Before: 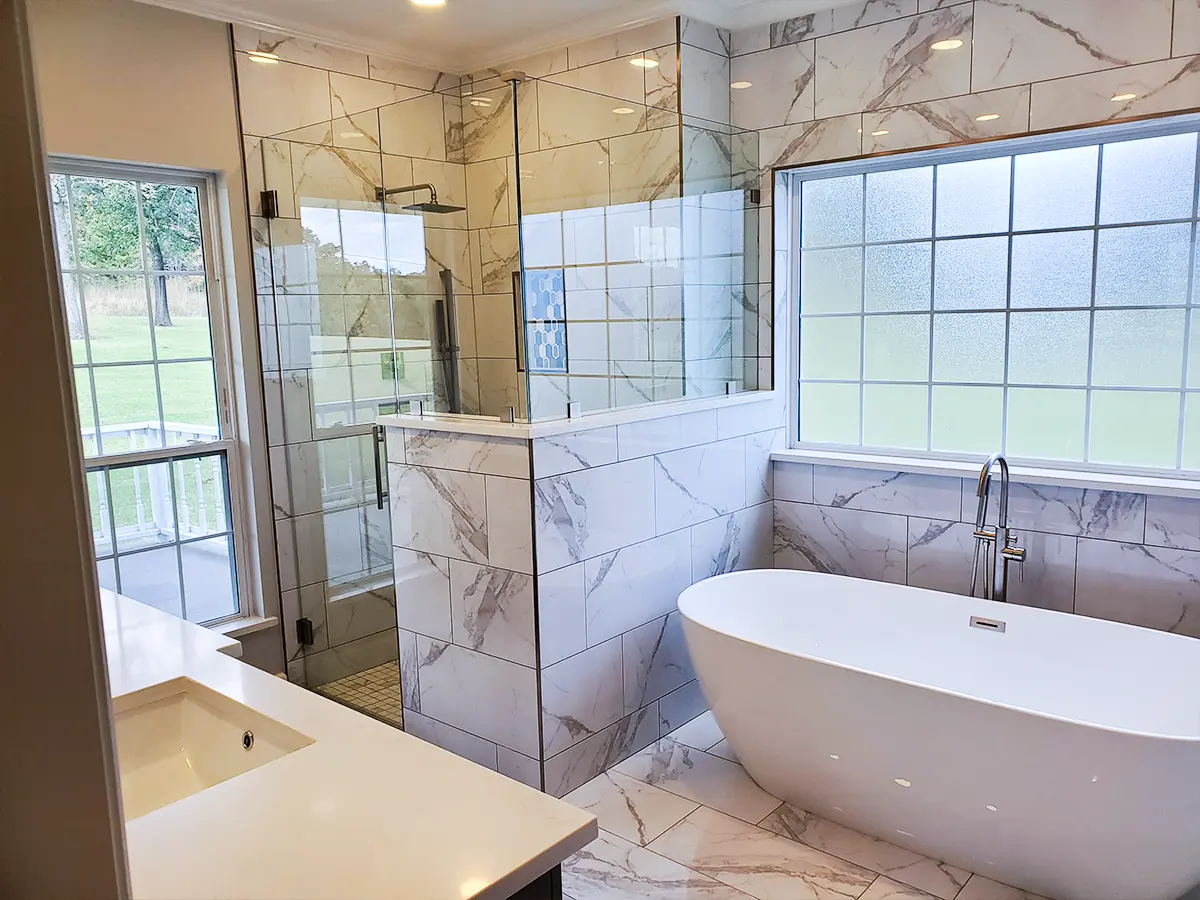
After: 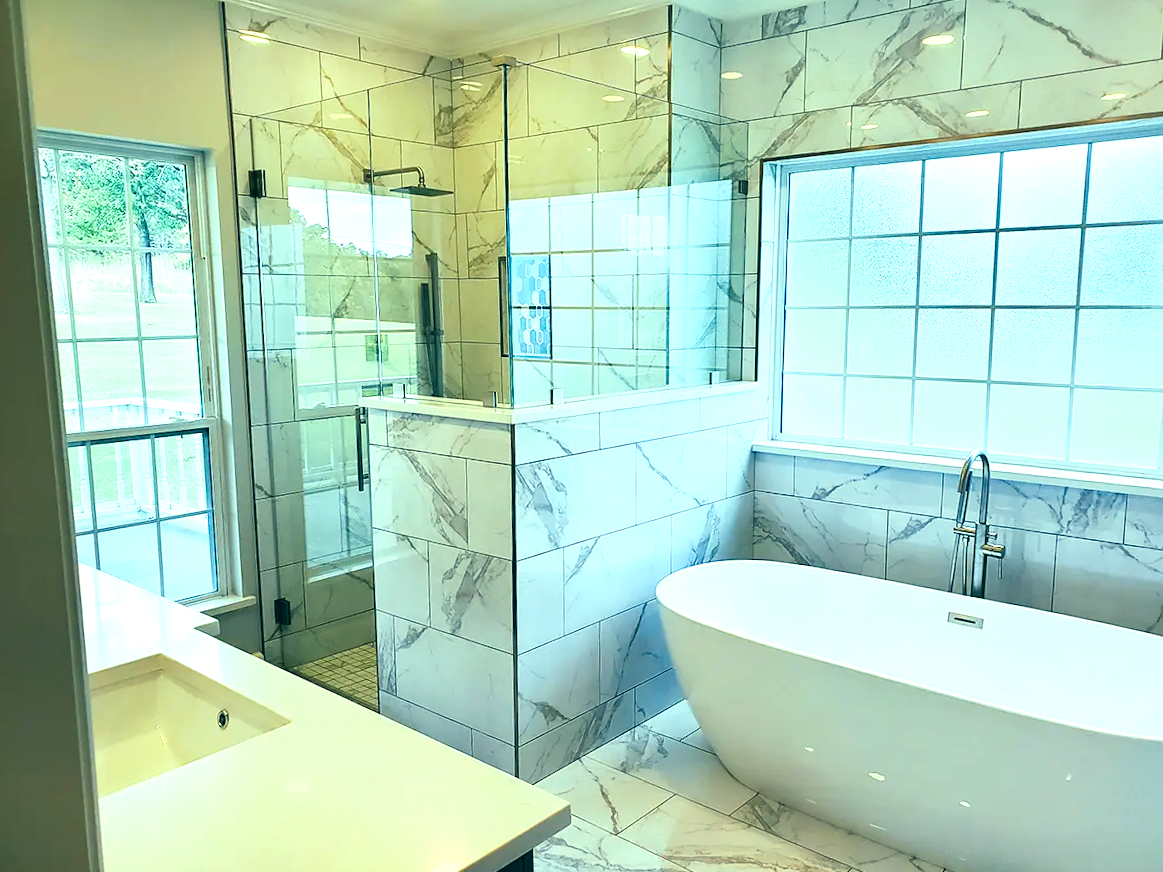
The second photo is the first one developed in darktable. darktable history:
exposure: black level correction 0, exposure 0.7 EV, compensate highlight preservation false
color correction: highlights a* -19.88, highlights b* 9.8, shadows a* -20.13, shadows b* -11.14
crop and rotate: angle -1.34°
